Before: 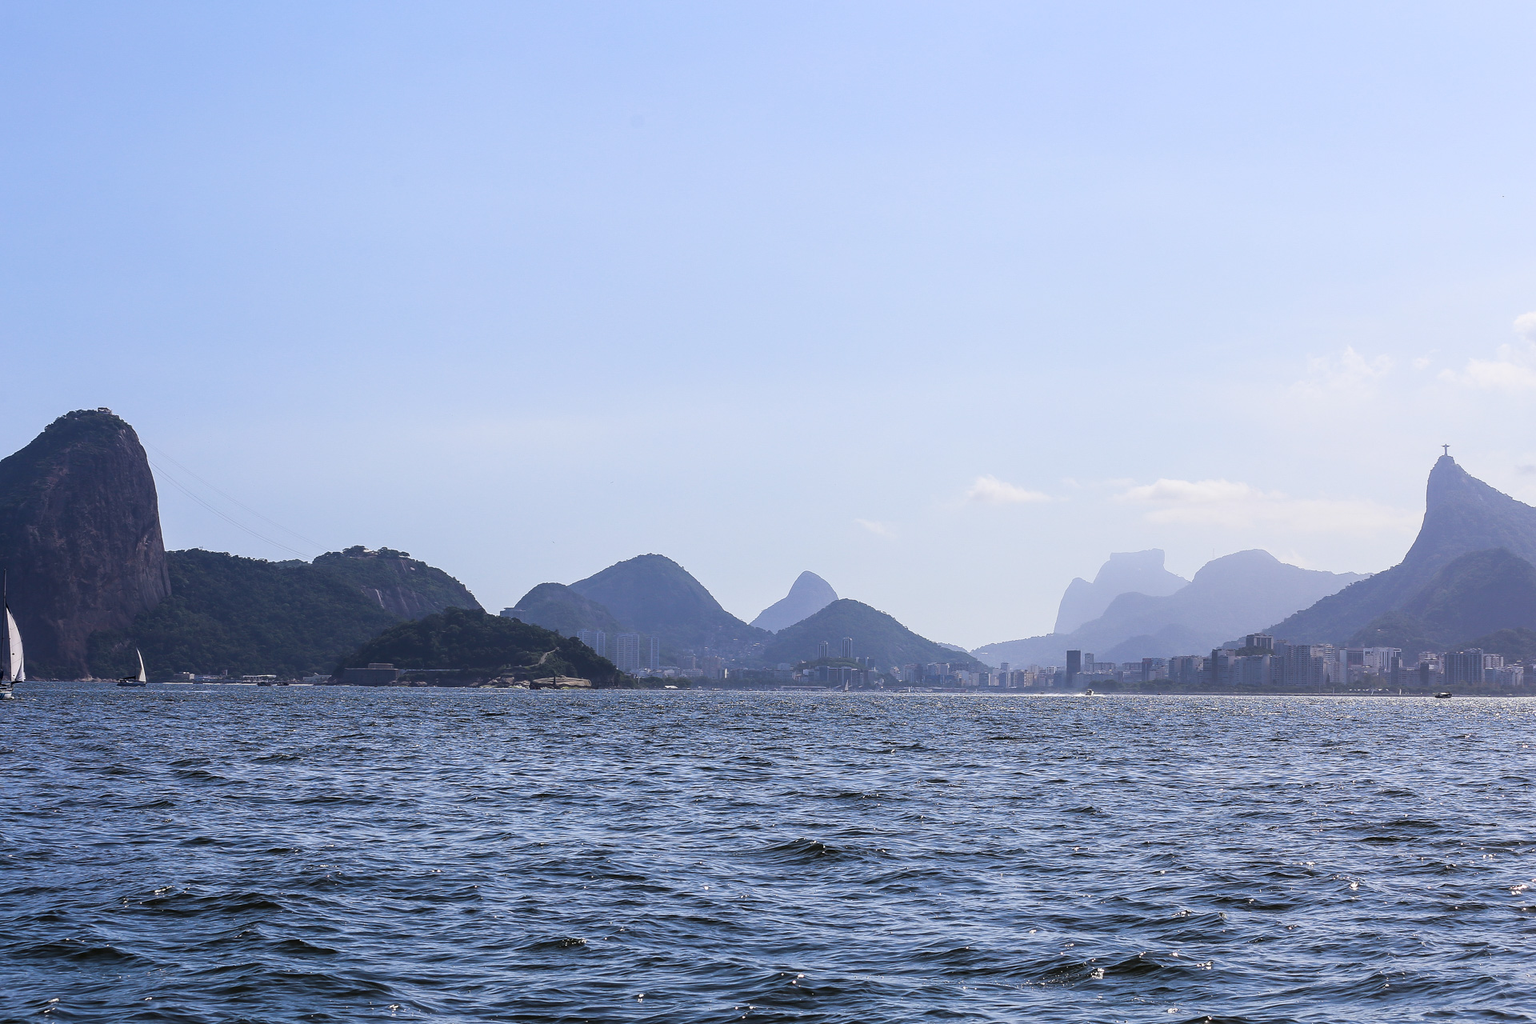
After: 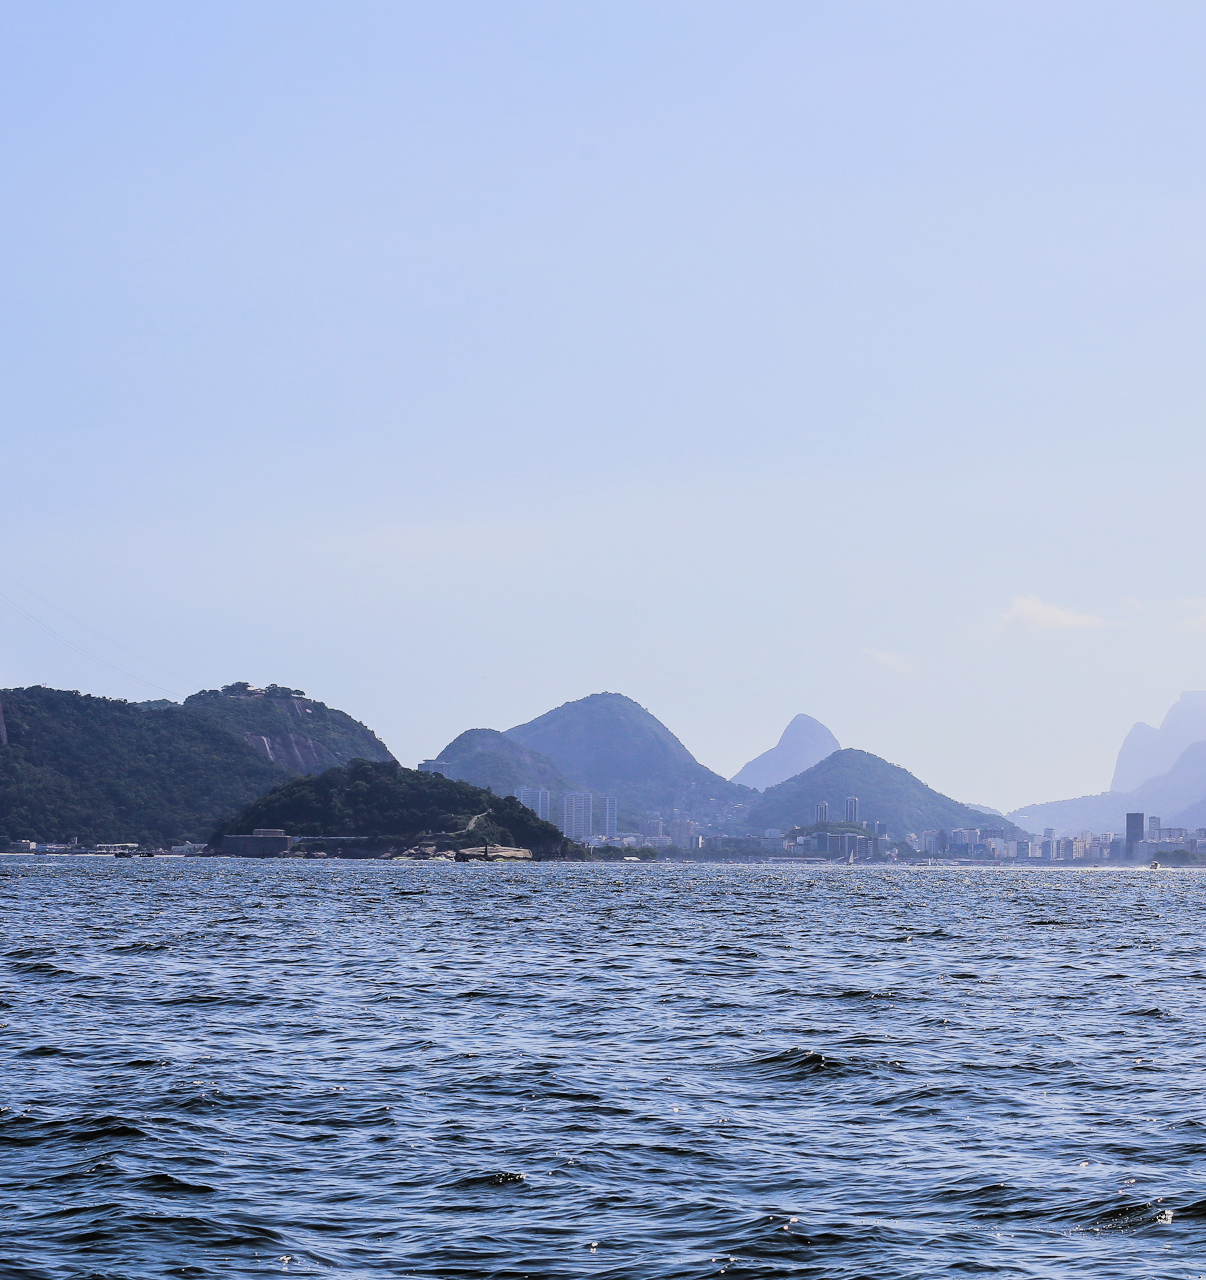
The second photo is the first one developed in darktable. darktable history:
crop: left 10.797%, right 26.383%
contrast brightness saturation: contrast 0.196, brightness 0.163, saturation 0.229
tone equalizer: on, module defaults
filmic rgb: black relative exposure -7.2 EV, white relative exposure 5.37 EV, threshold 3 EV, hardness 3.02, enable highlight reconstruction true
